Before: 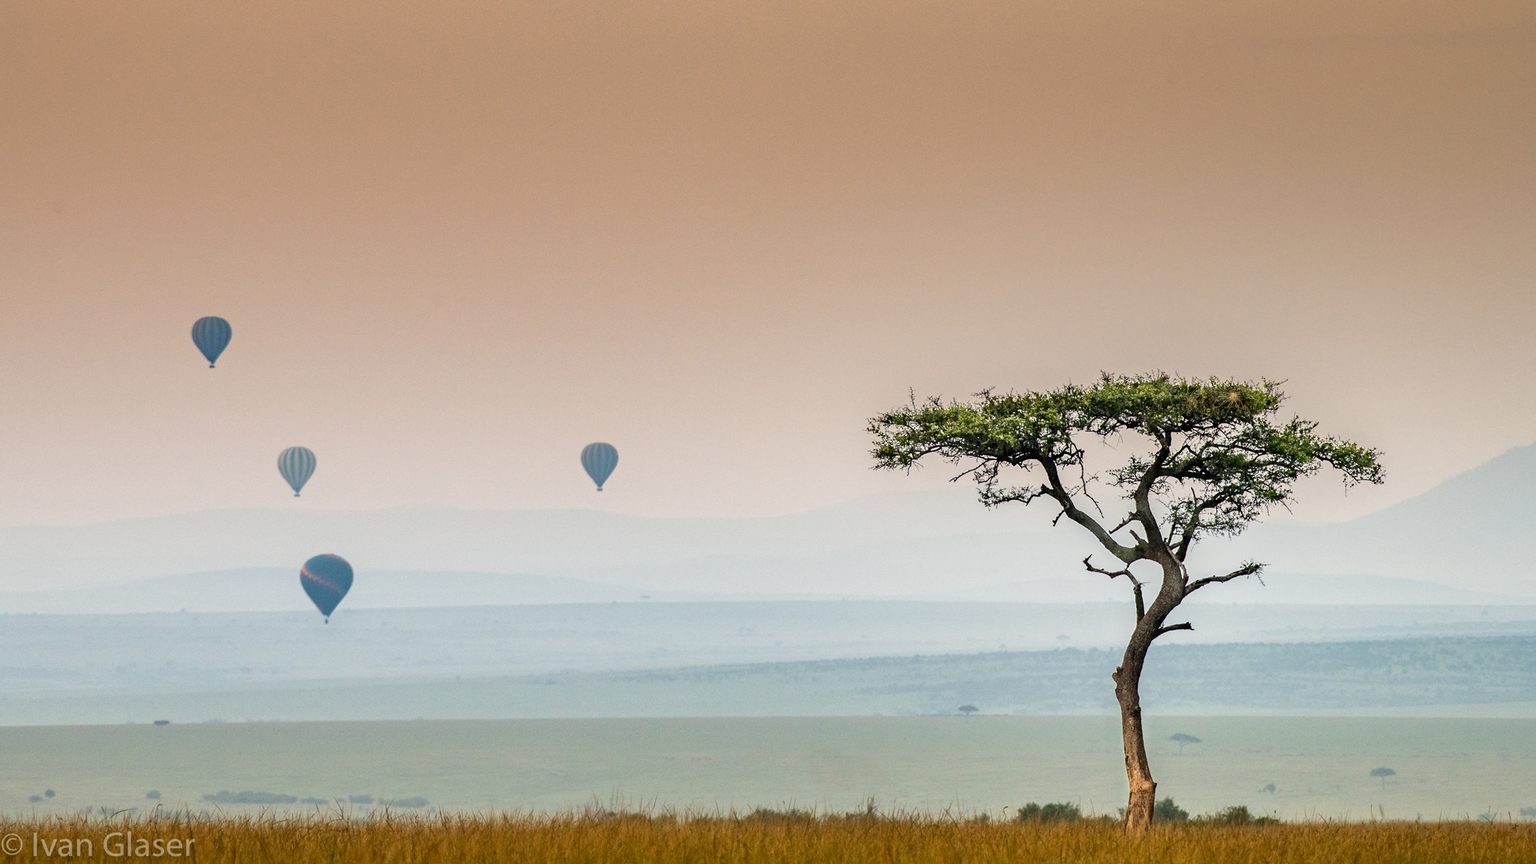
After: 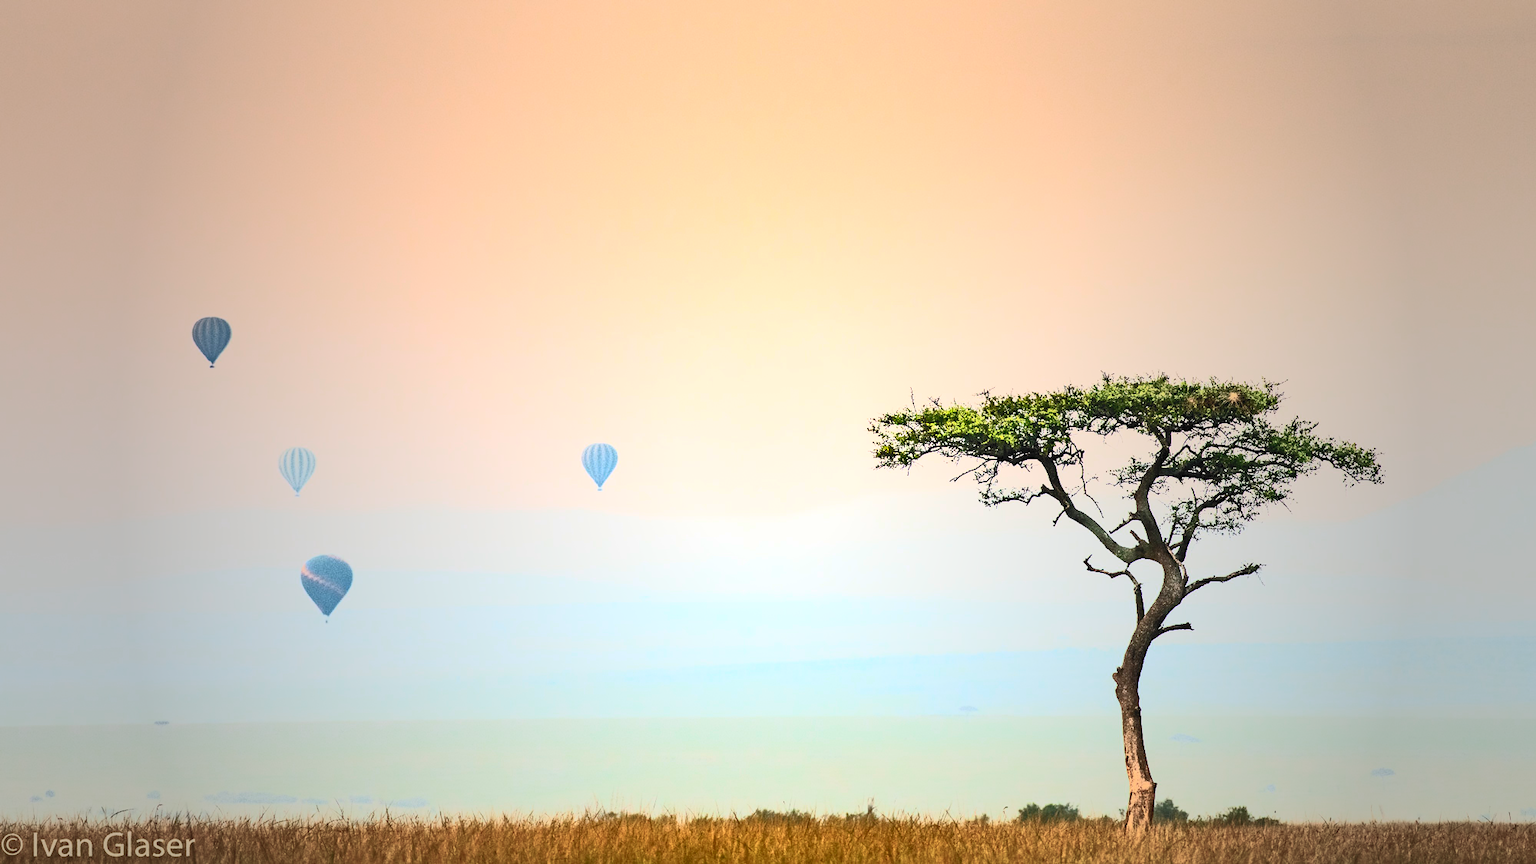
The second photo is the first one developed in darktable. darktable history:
contrast brightness saturation: contrast 0.995, brightness 0.994, saturation 0.98
vignetting: fall-off start 16.41%, fall-off radius 101%, width/height ratio 0.723
